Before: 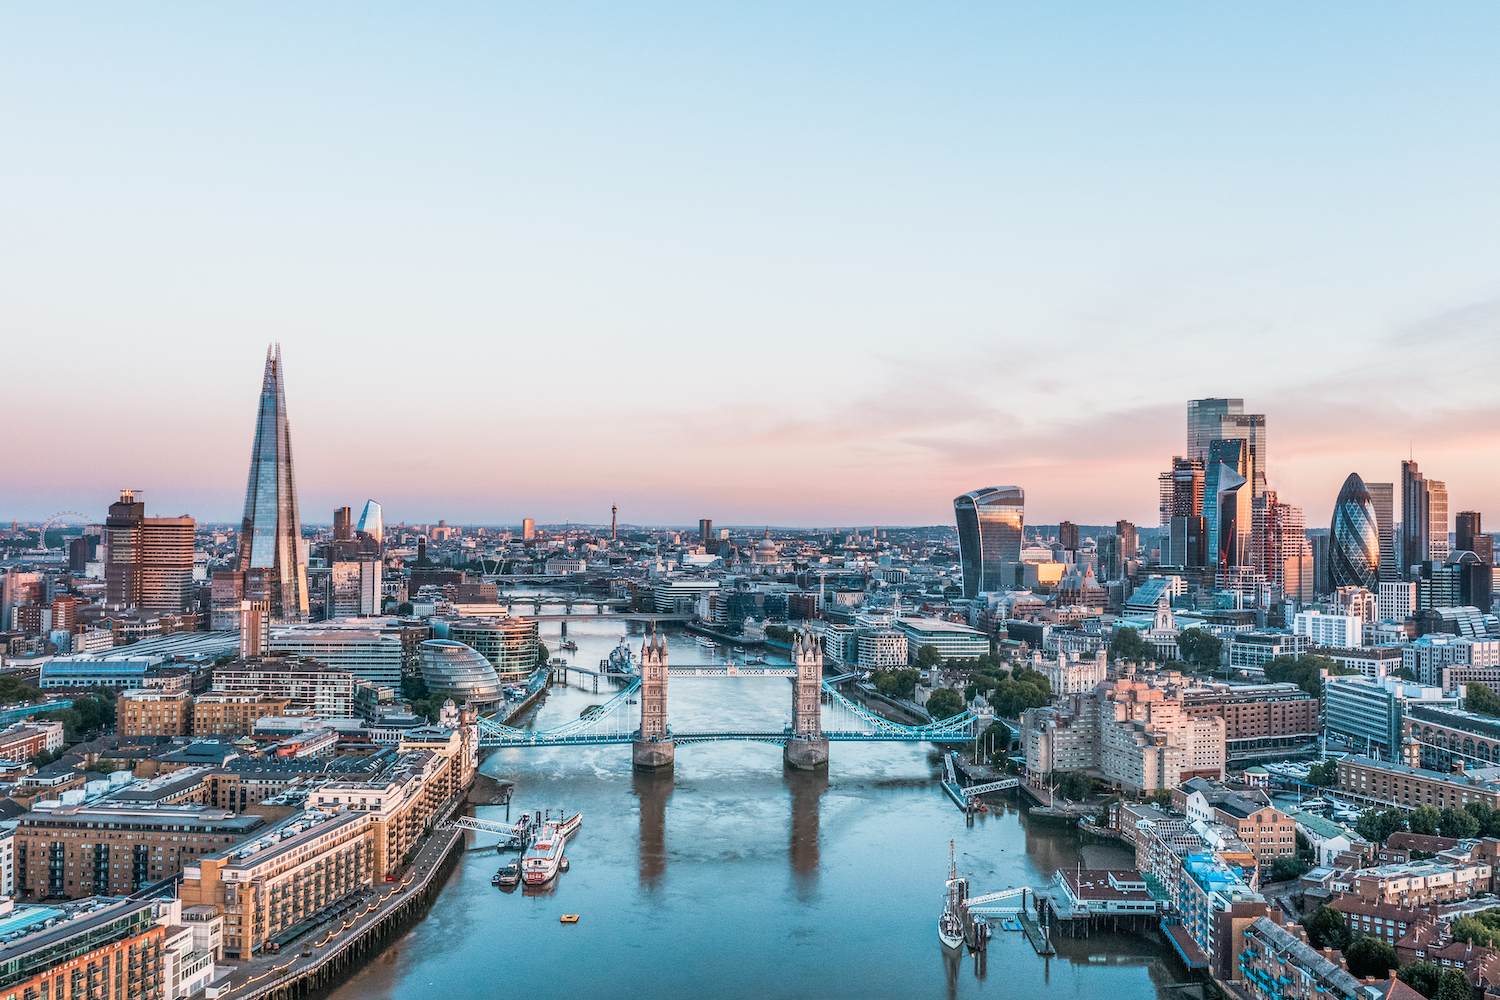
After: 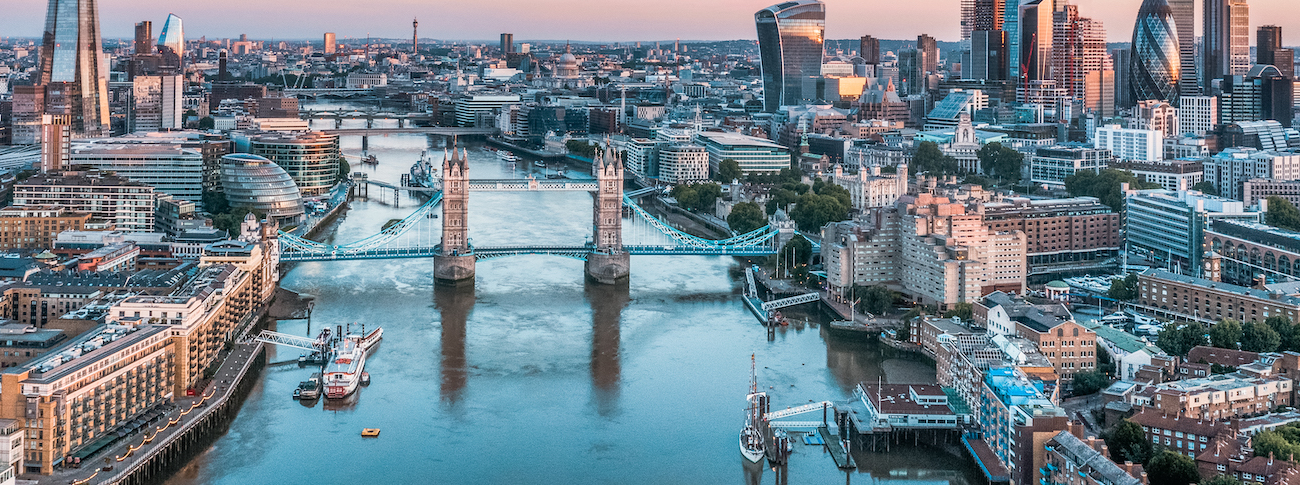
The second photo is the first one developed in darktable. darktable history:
crop and rotate: left 13.277%, top 48.604%, bottom 2.881%
